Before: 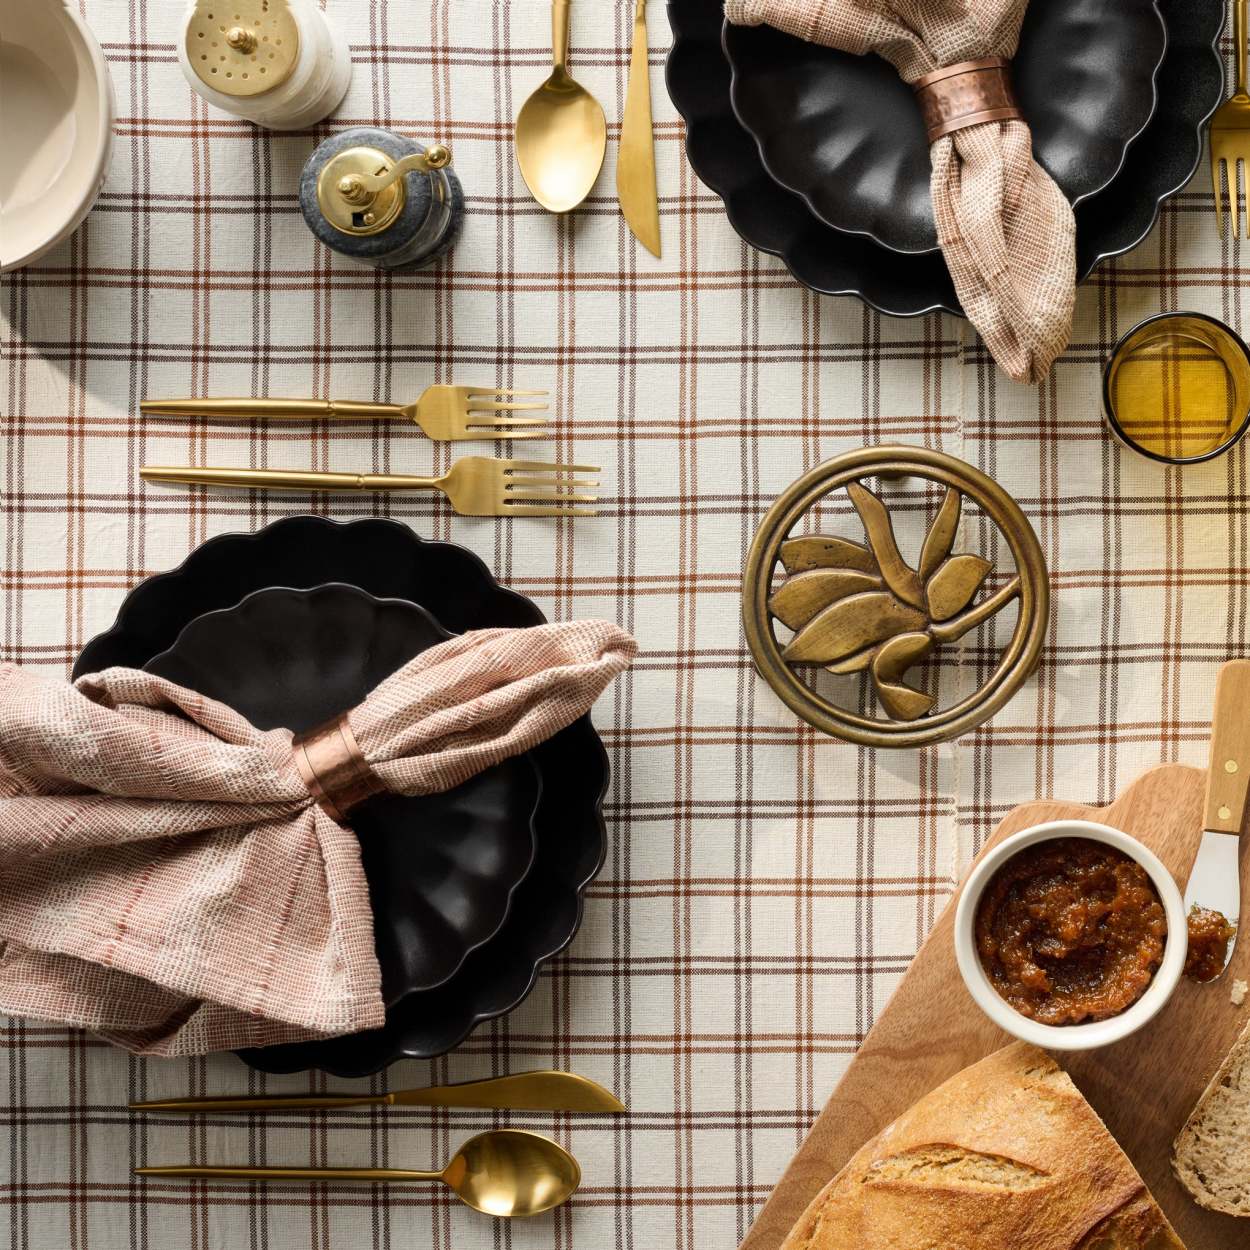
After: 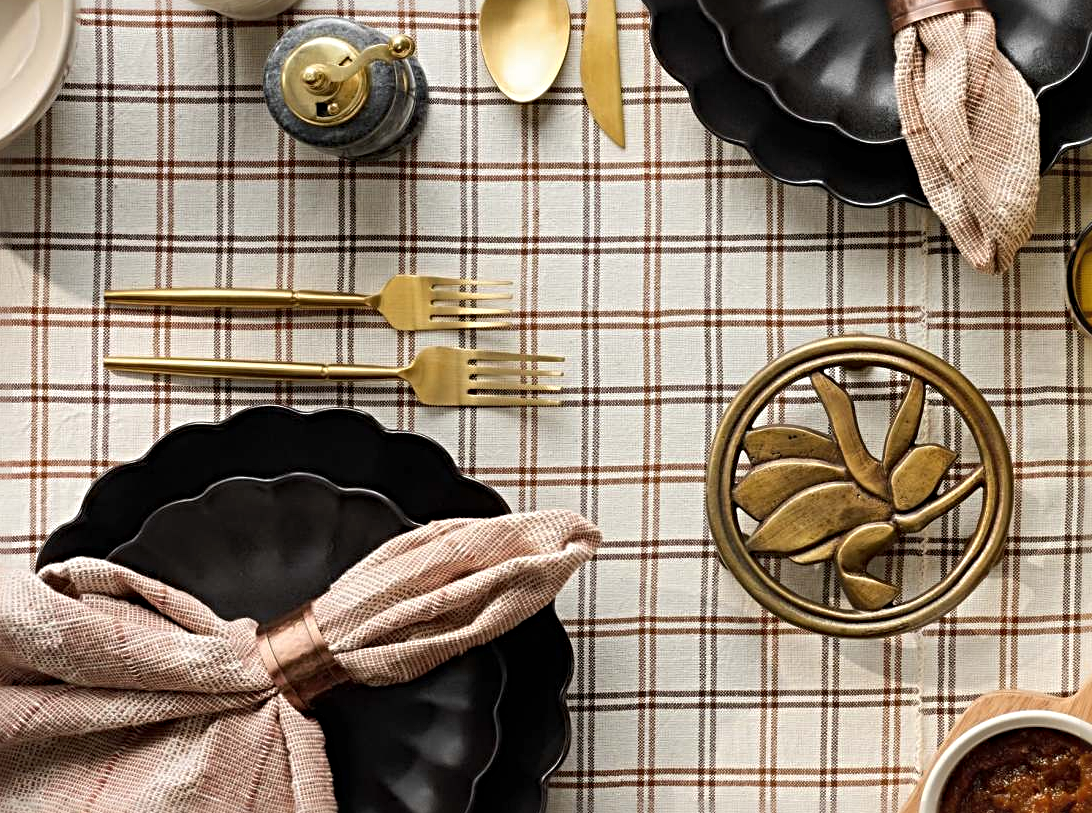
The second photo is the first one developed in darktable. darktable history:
sharpen: radius 4.862
shadows and highlights: shadows 25.7, highlights -24.22
crop: left 2.927%, top 8.83%, right 9.653%, bottom 26.079%
